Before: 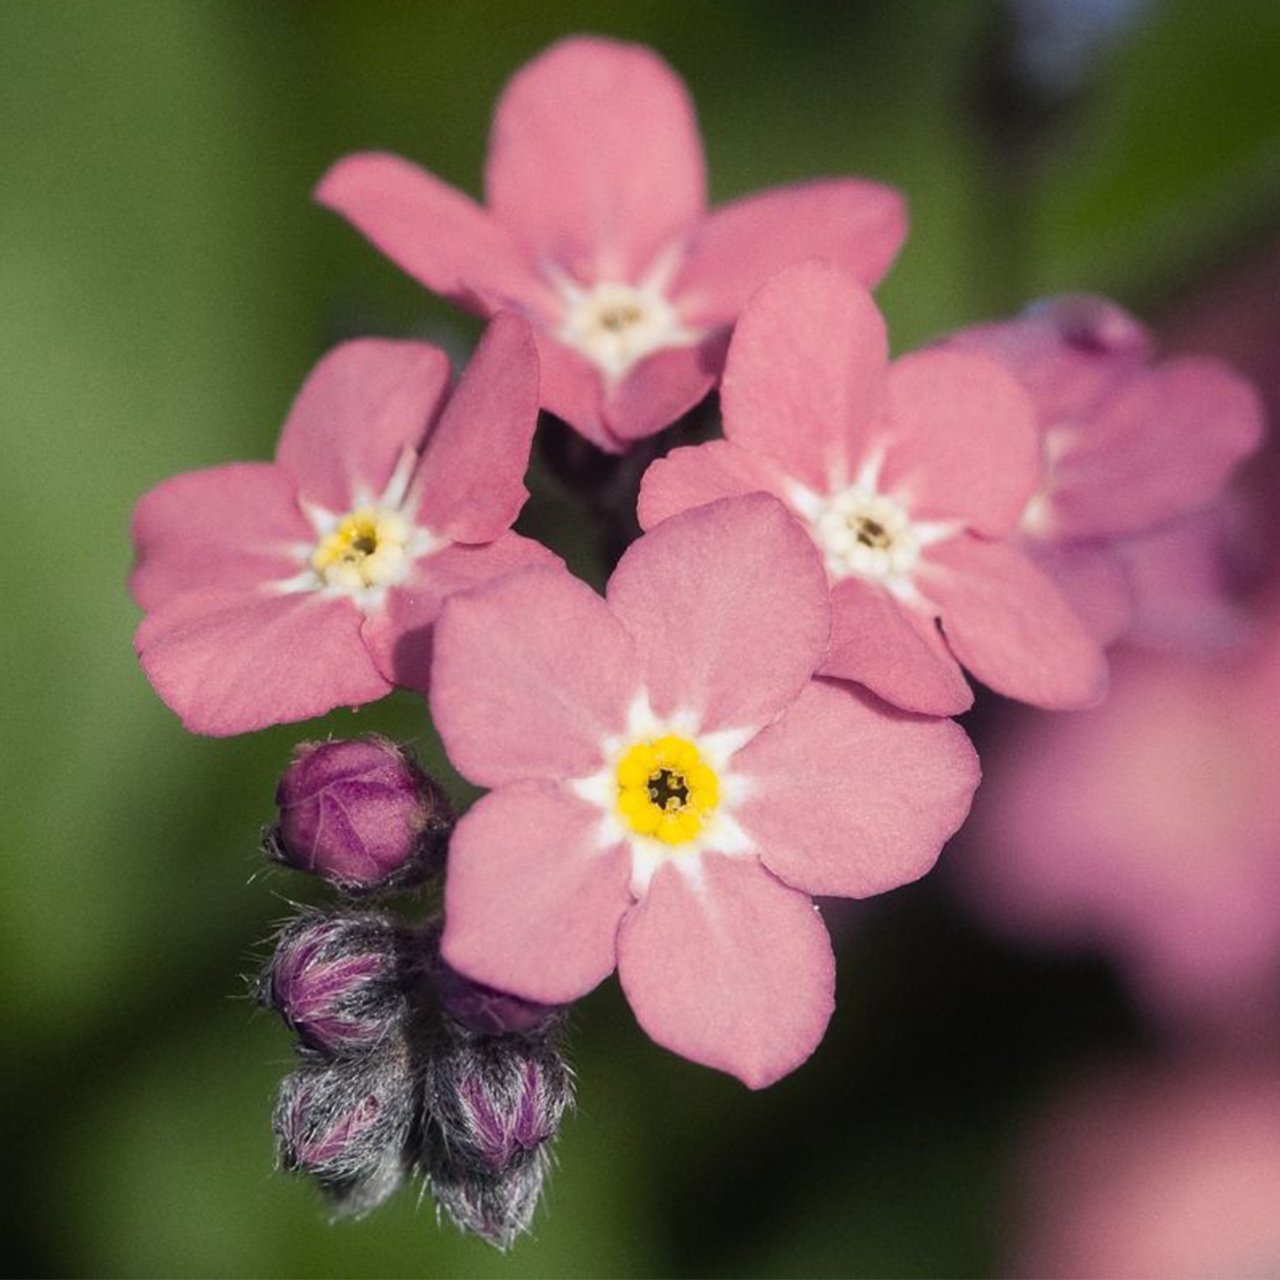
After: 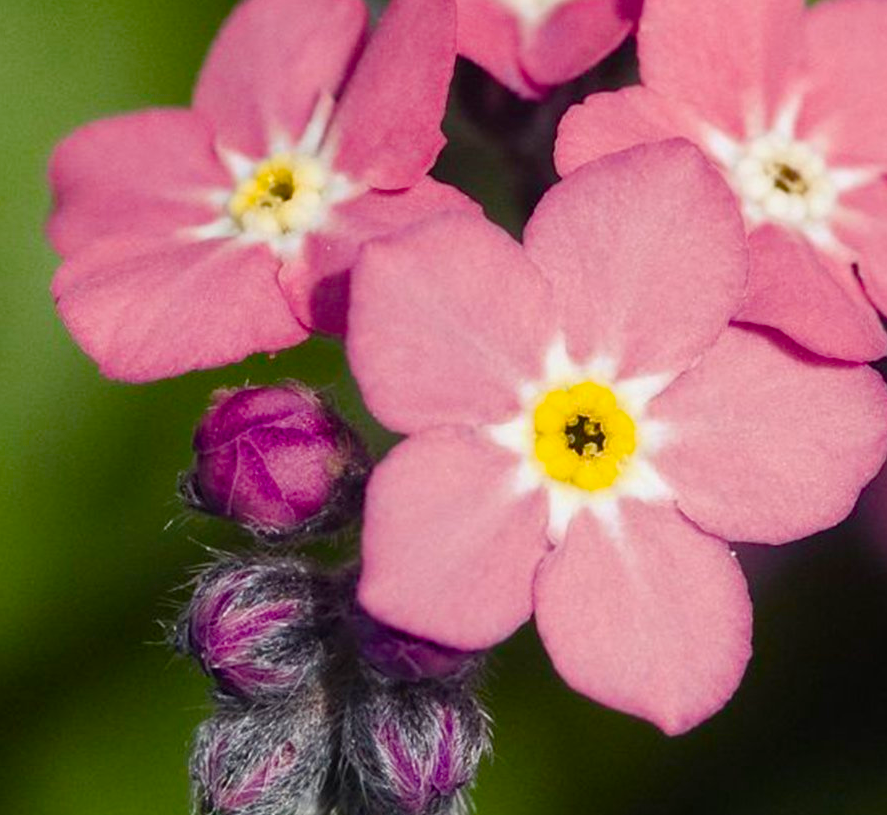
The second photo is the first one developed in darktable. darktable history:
color balance rgb: perceptual saturation grading › global saturation 35%, perceptual saturation grading › highlights -25%, perceptual saturation grading › shadows 50%
exposure: compensate highlight preservation false
crop: left 6.488%, top 27.668%, right 24.183%, bottom 8.656%
